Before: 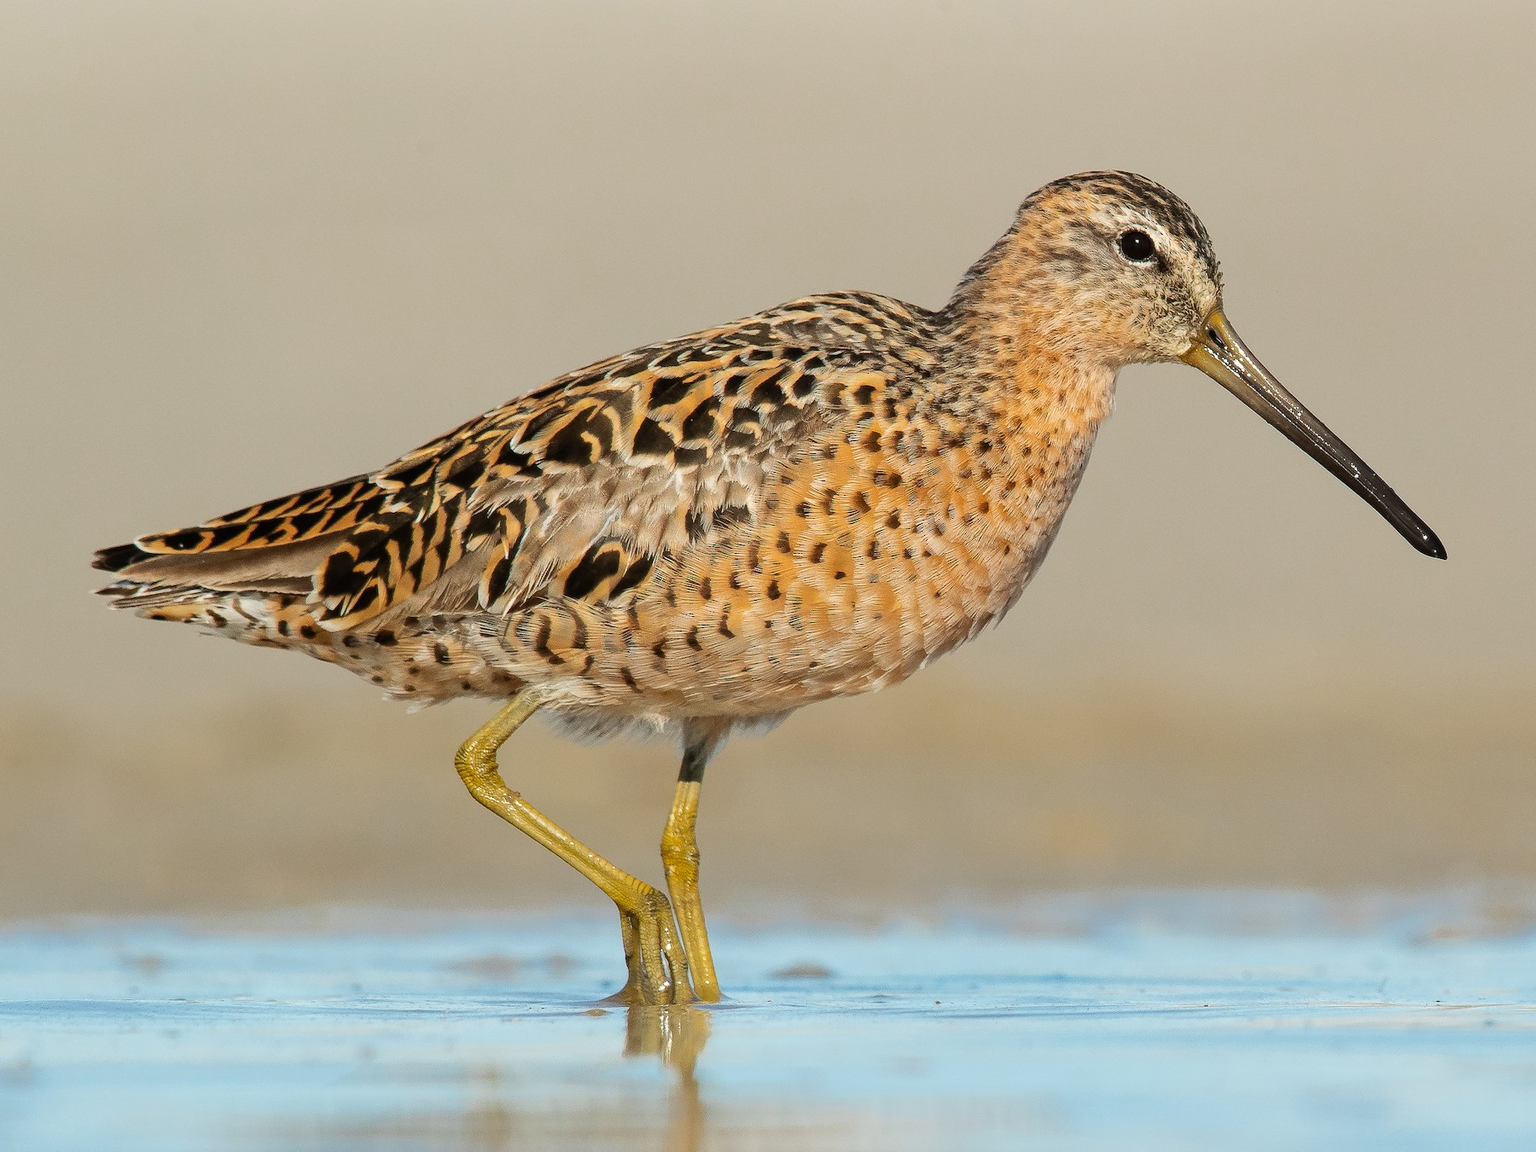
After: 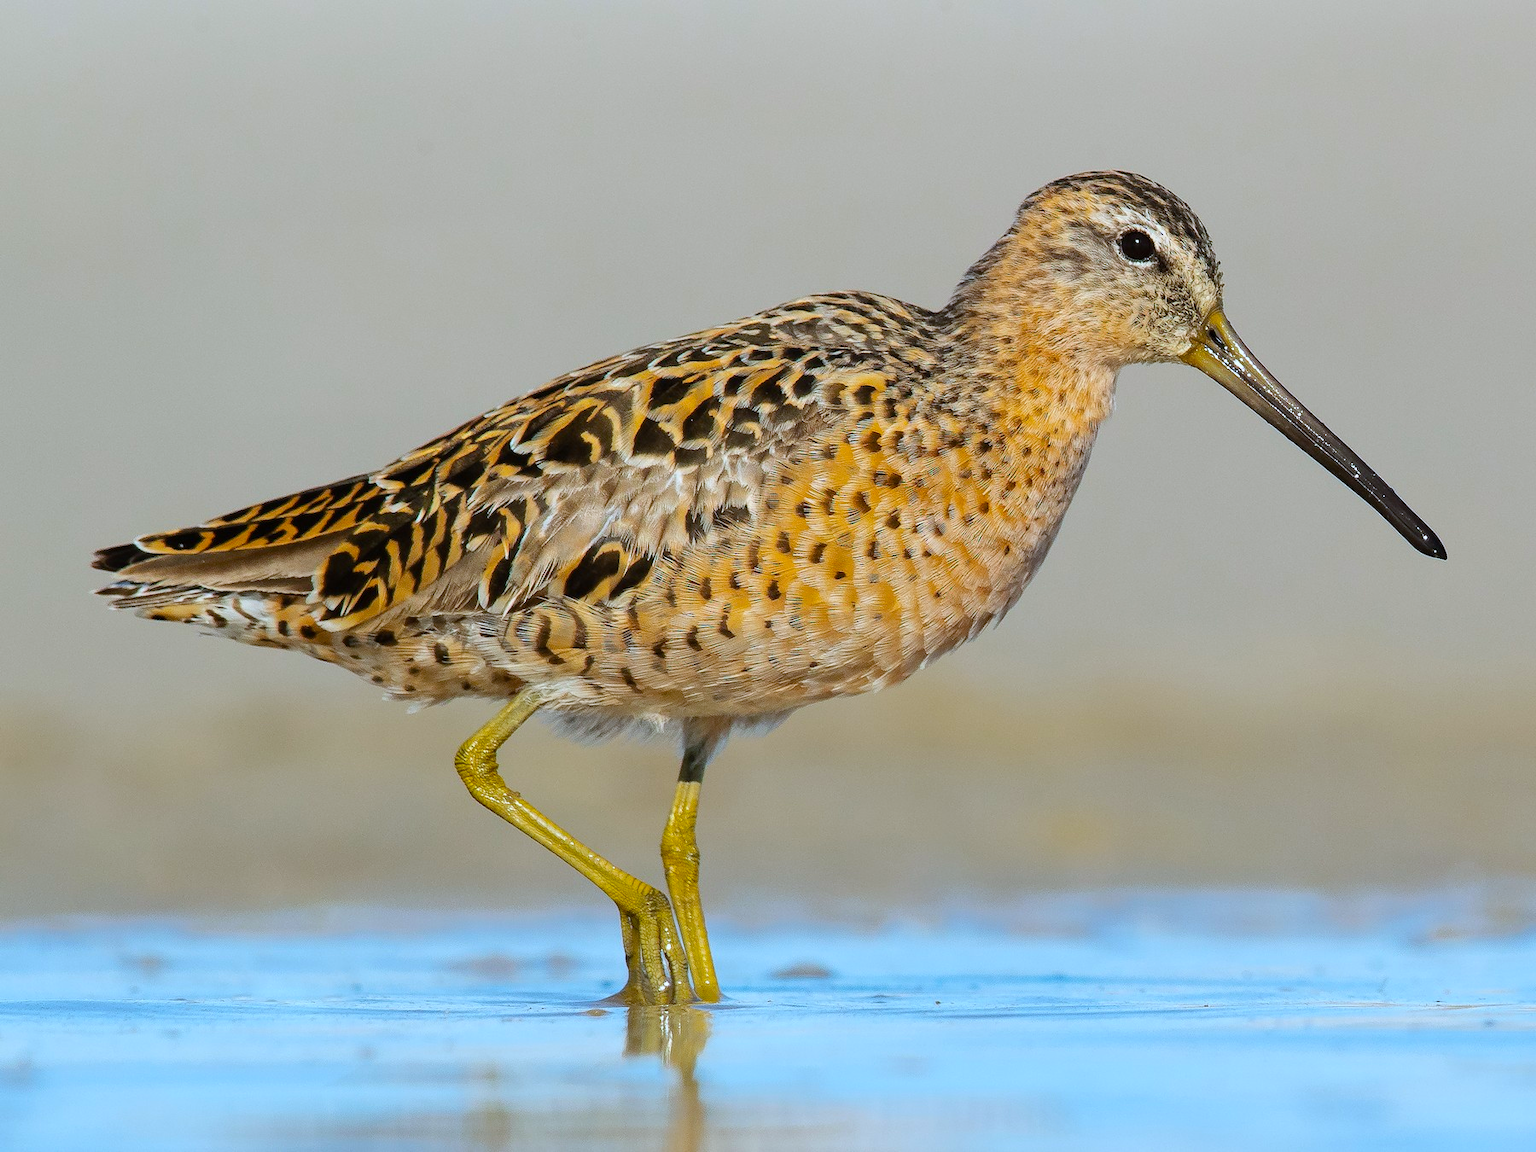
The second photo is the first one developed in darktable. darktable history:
white balance: red 0.931, blue 1.11
color balance rgb: perceptual saturation grading › global saturation 20%, global vibrance 20%
